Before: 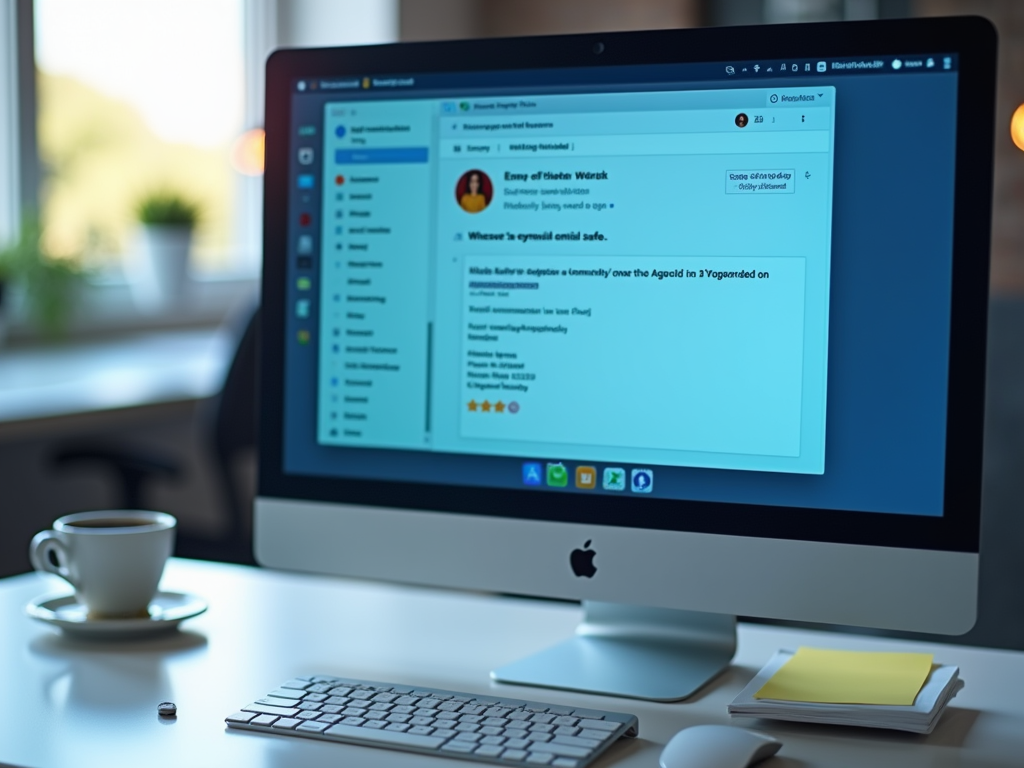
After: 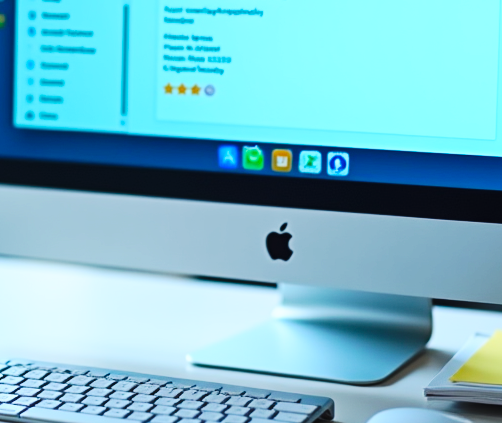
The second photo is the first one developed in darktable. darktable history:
crop: left 29.777%, top 41.353%, right 21.118%, bottom 3.505%
base curve: curves: ch0 [(0, 0) (0.036, 0.025) (0.121, 0.166) (0.206, 0.329) (0.605, 0.79) (1, 1)], preserve colors none
contrast brightness saturation: contrast 0.196, brightness 0.165, saturation 0.216
